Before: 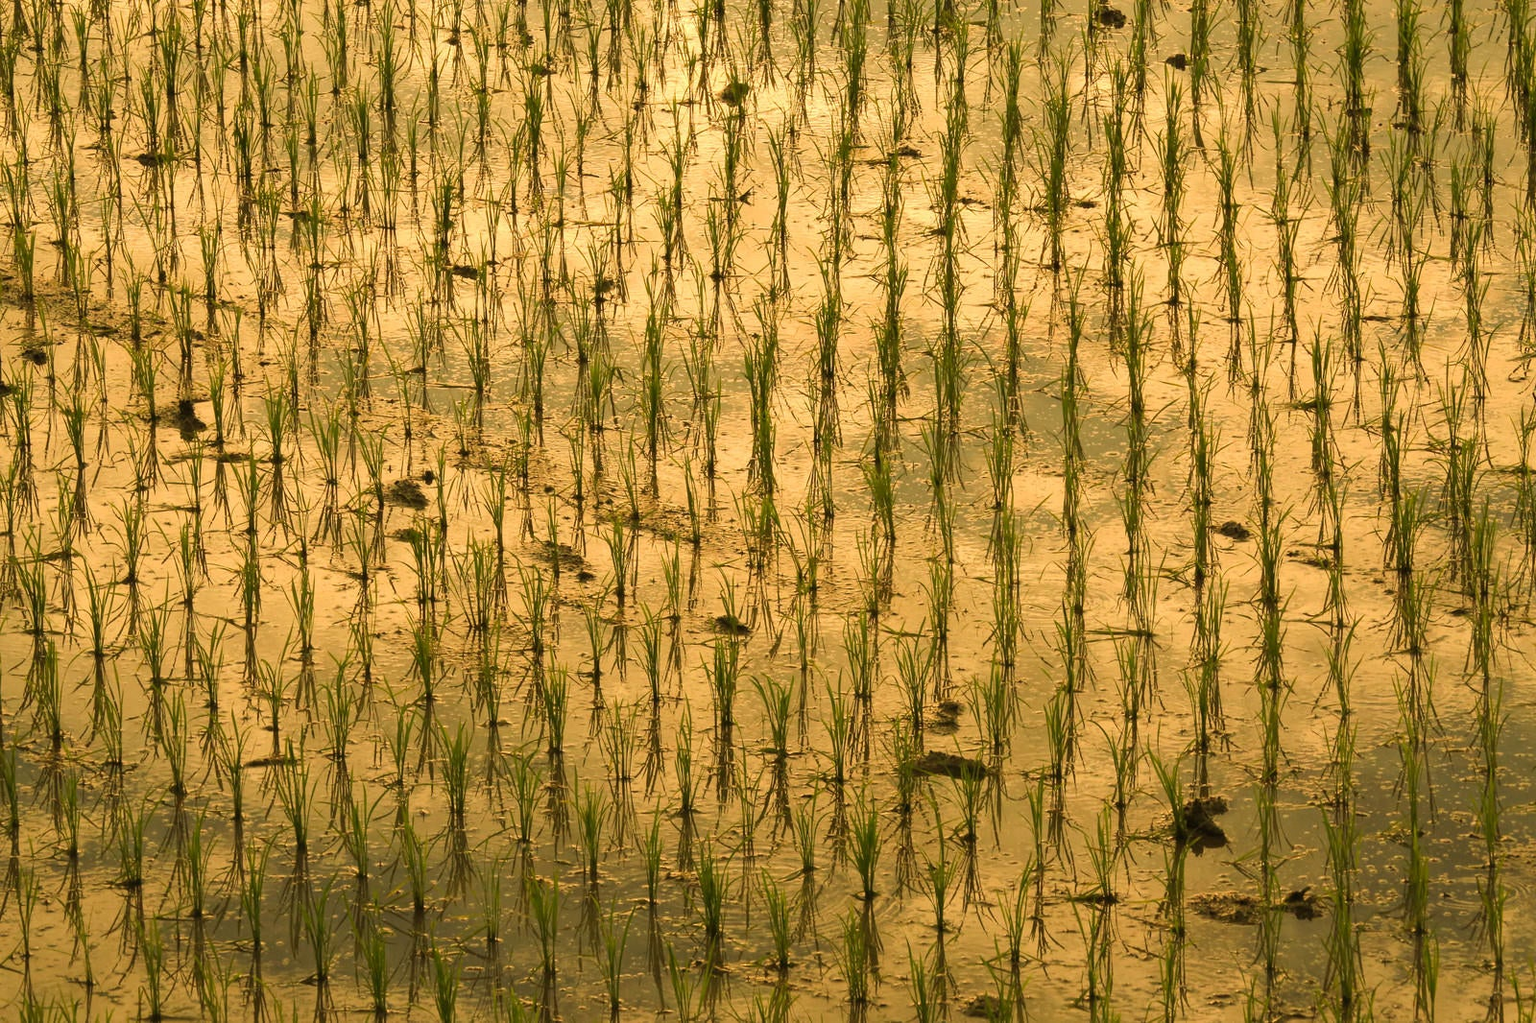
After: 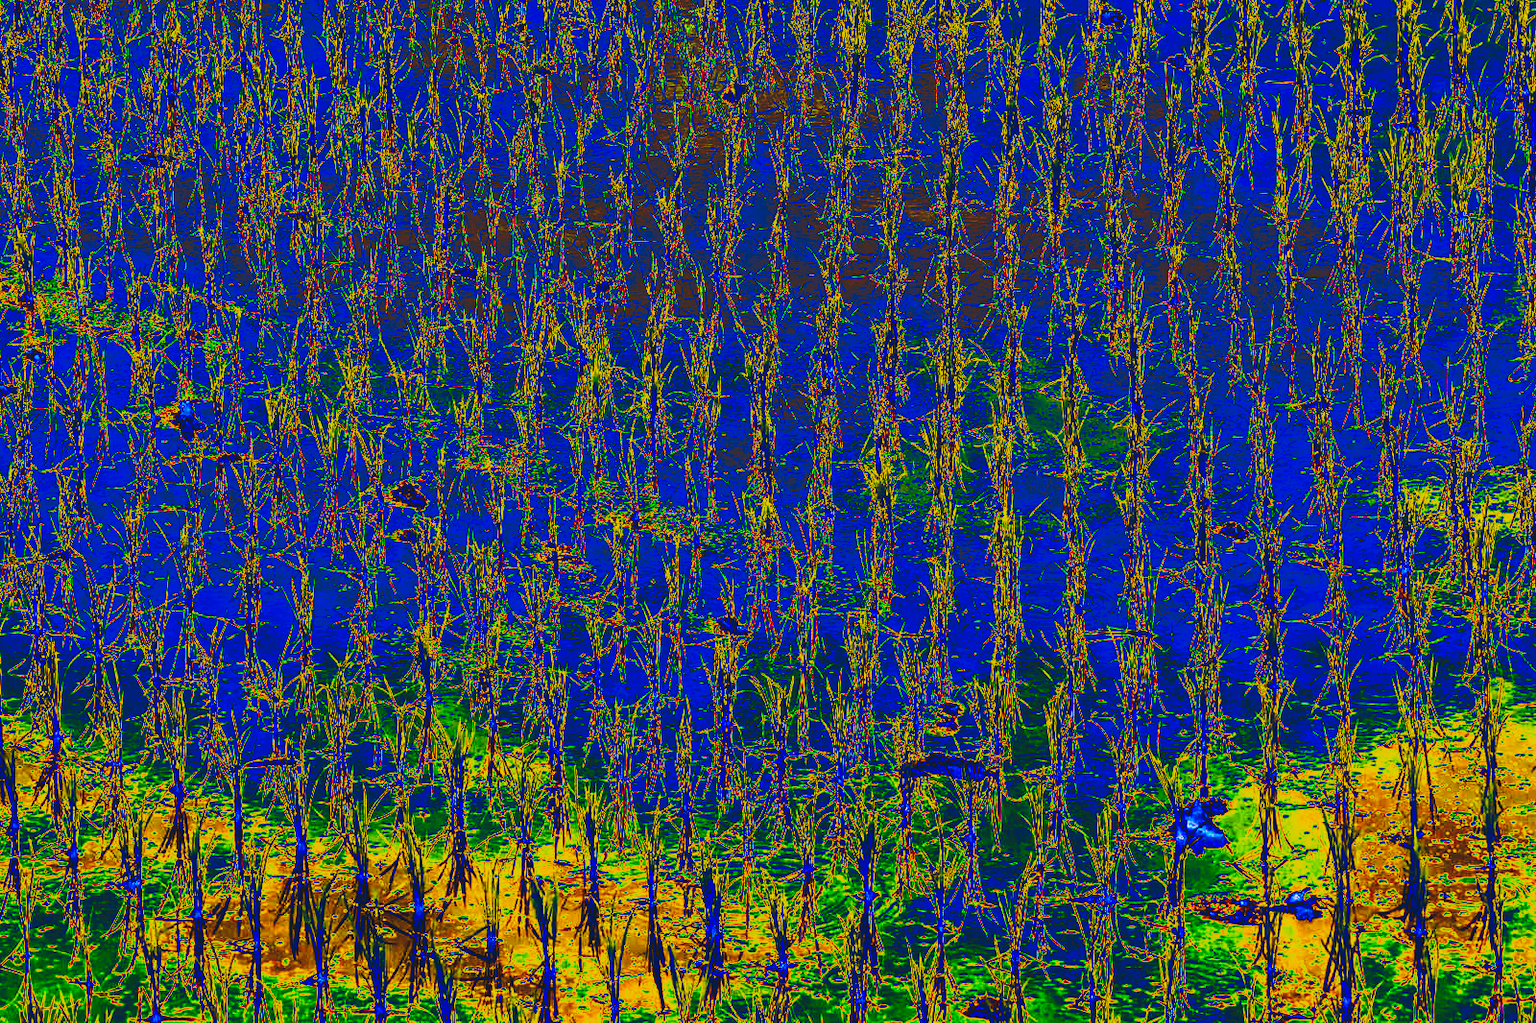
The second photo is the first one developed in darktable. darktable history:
tone curve: curves: ch0 [(0, 0) (0.003, 0.99) (0.011, 0.983) (0.025, 0.934) (0.044, 0.719) (0.069, 0.382) (0.1, 0.204) (0.136, 0.093) (0.177, 0.094) (0.224, 0.093) (0.277, 0.098) (0.335, 0.214) (0.399, 0.616) (0.468, 0.827) (0.543, 0.464) (0.623, 0.145) (0.709, 0.127) (0.801, 0.187) (0.898, 0.203) (1, 1)], preserve colors none
tone equalizer: on, module defaults
